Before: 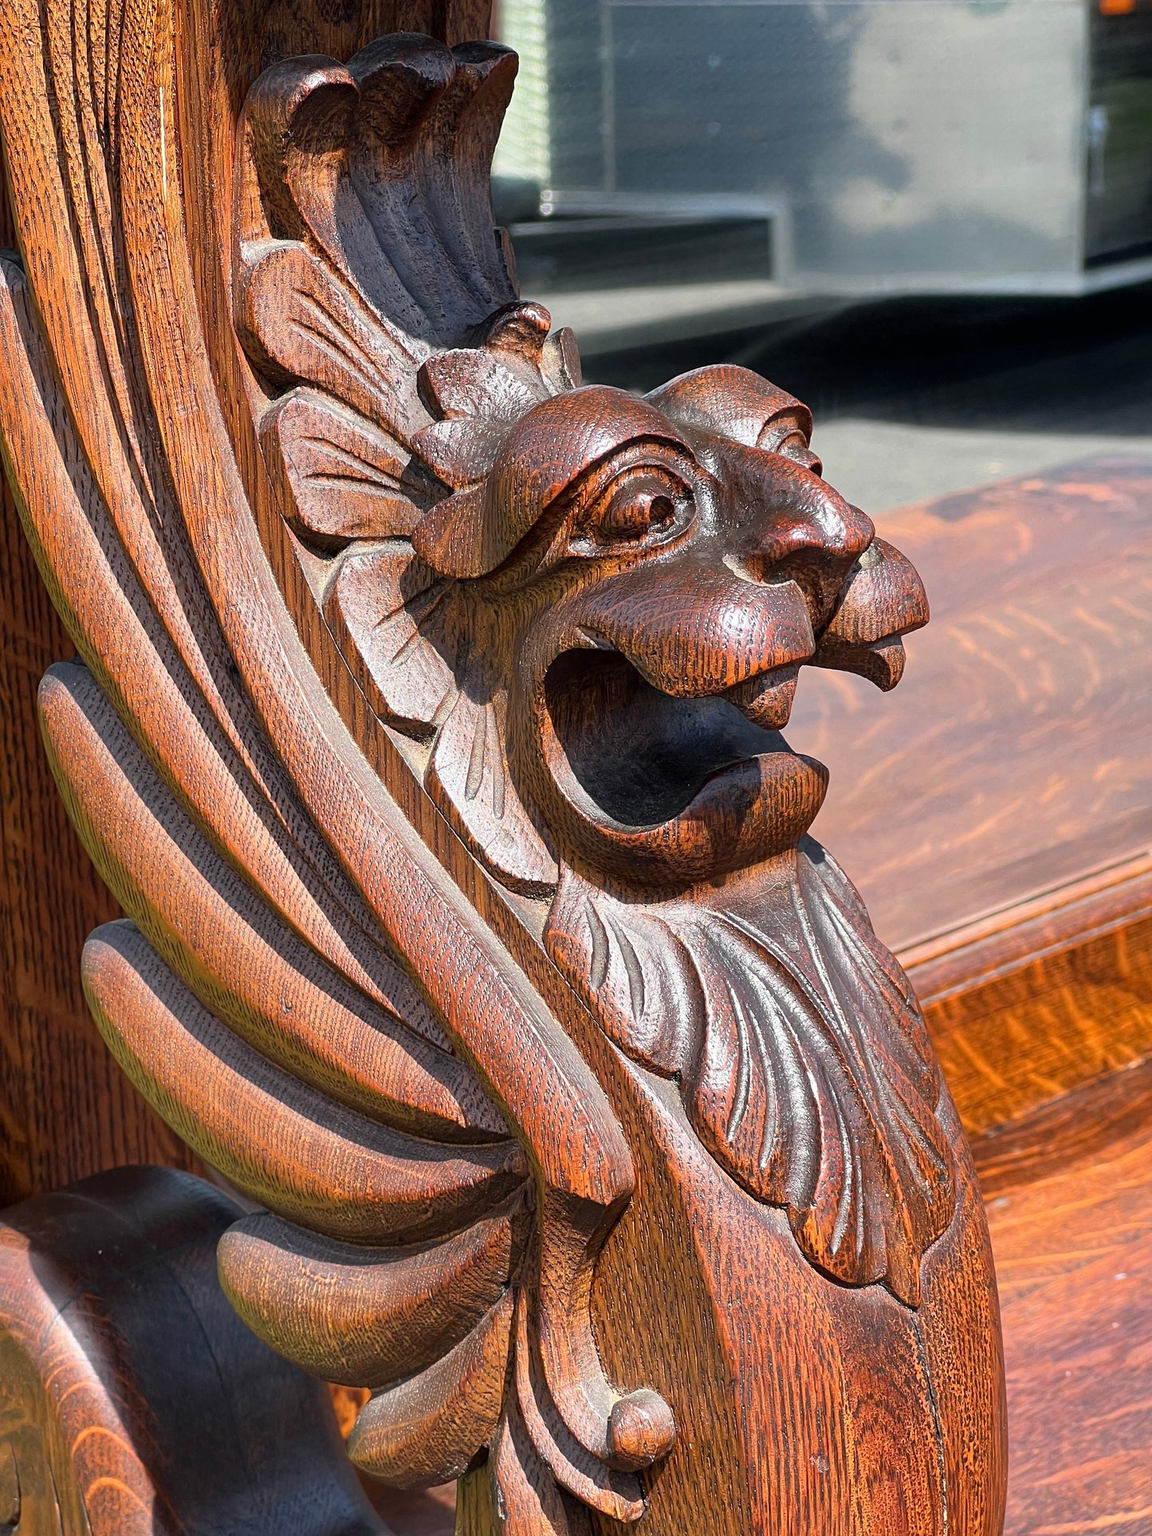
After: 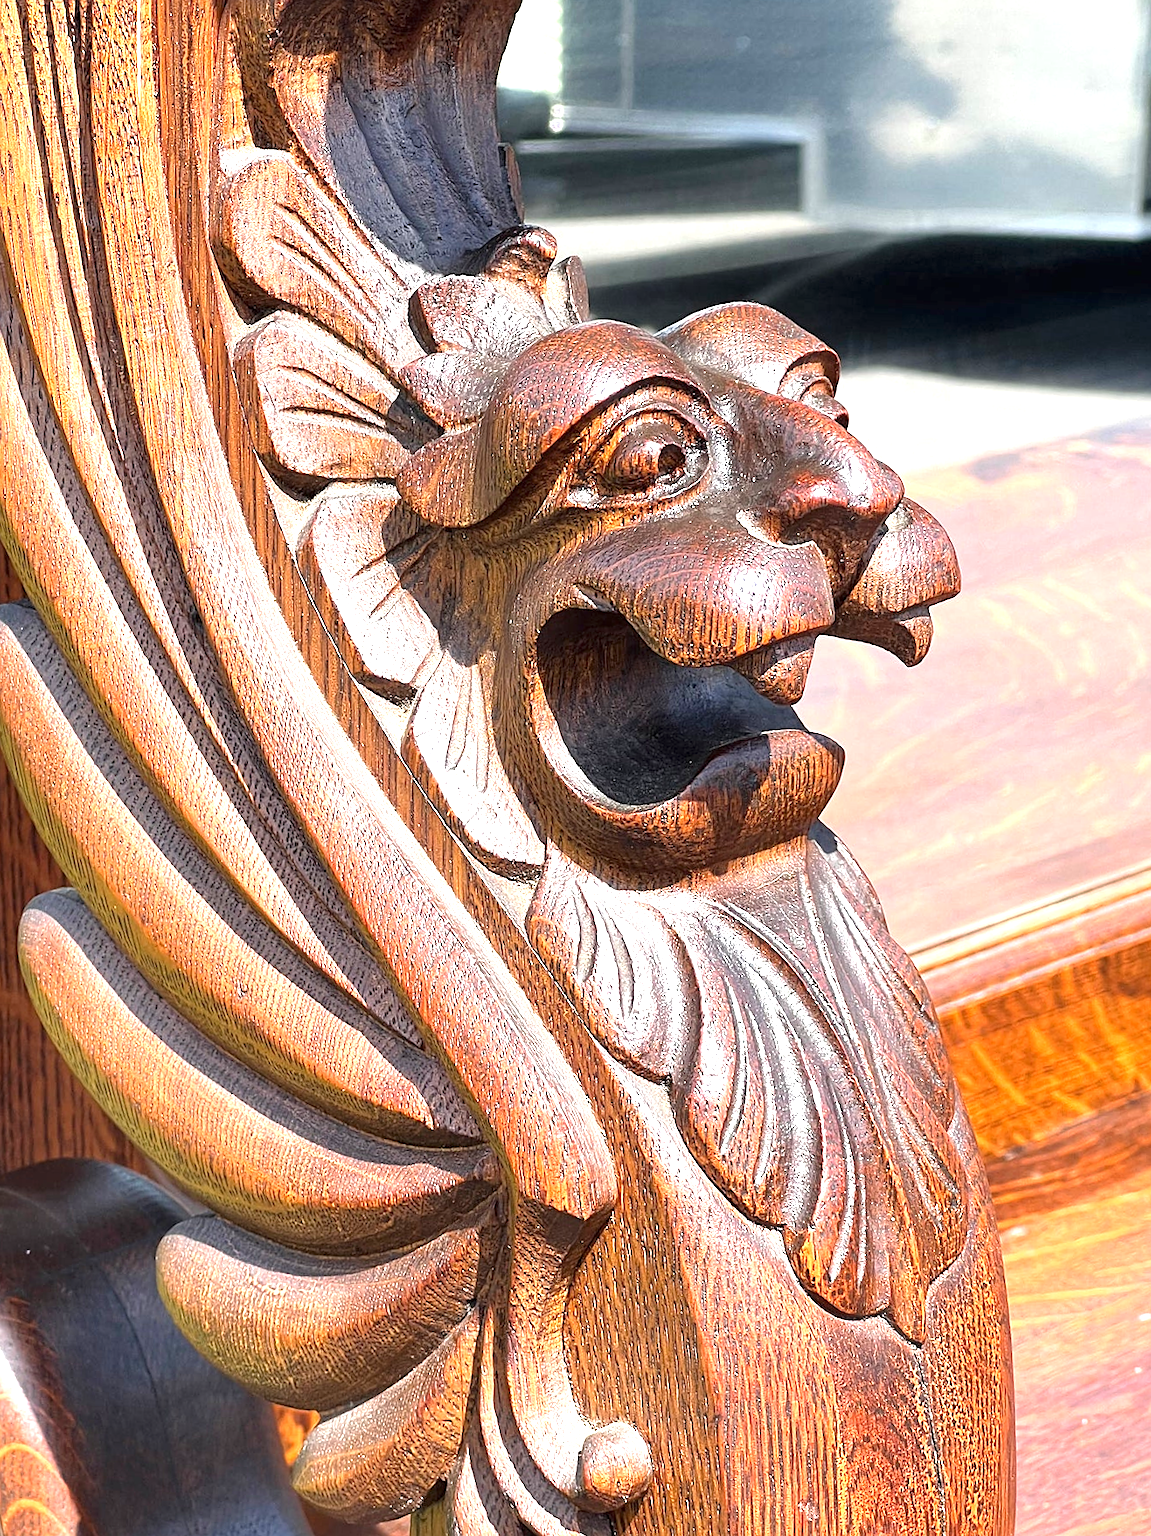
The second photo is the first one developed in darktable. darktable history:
crop and rotate: angle -1.96°, left 3.097%, top 4.154%, right 1.586%, bottom 0.529%
sharpen: radius 1.458, amount 0.398, threshold 1.271
exposure: black level correction 0, exposure 1.198 EV, compensate exposure bias true, compensate highlight preservation false
